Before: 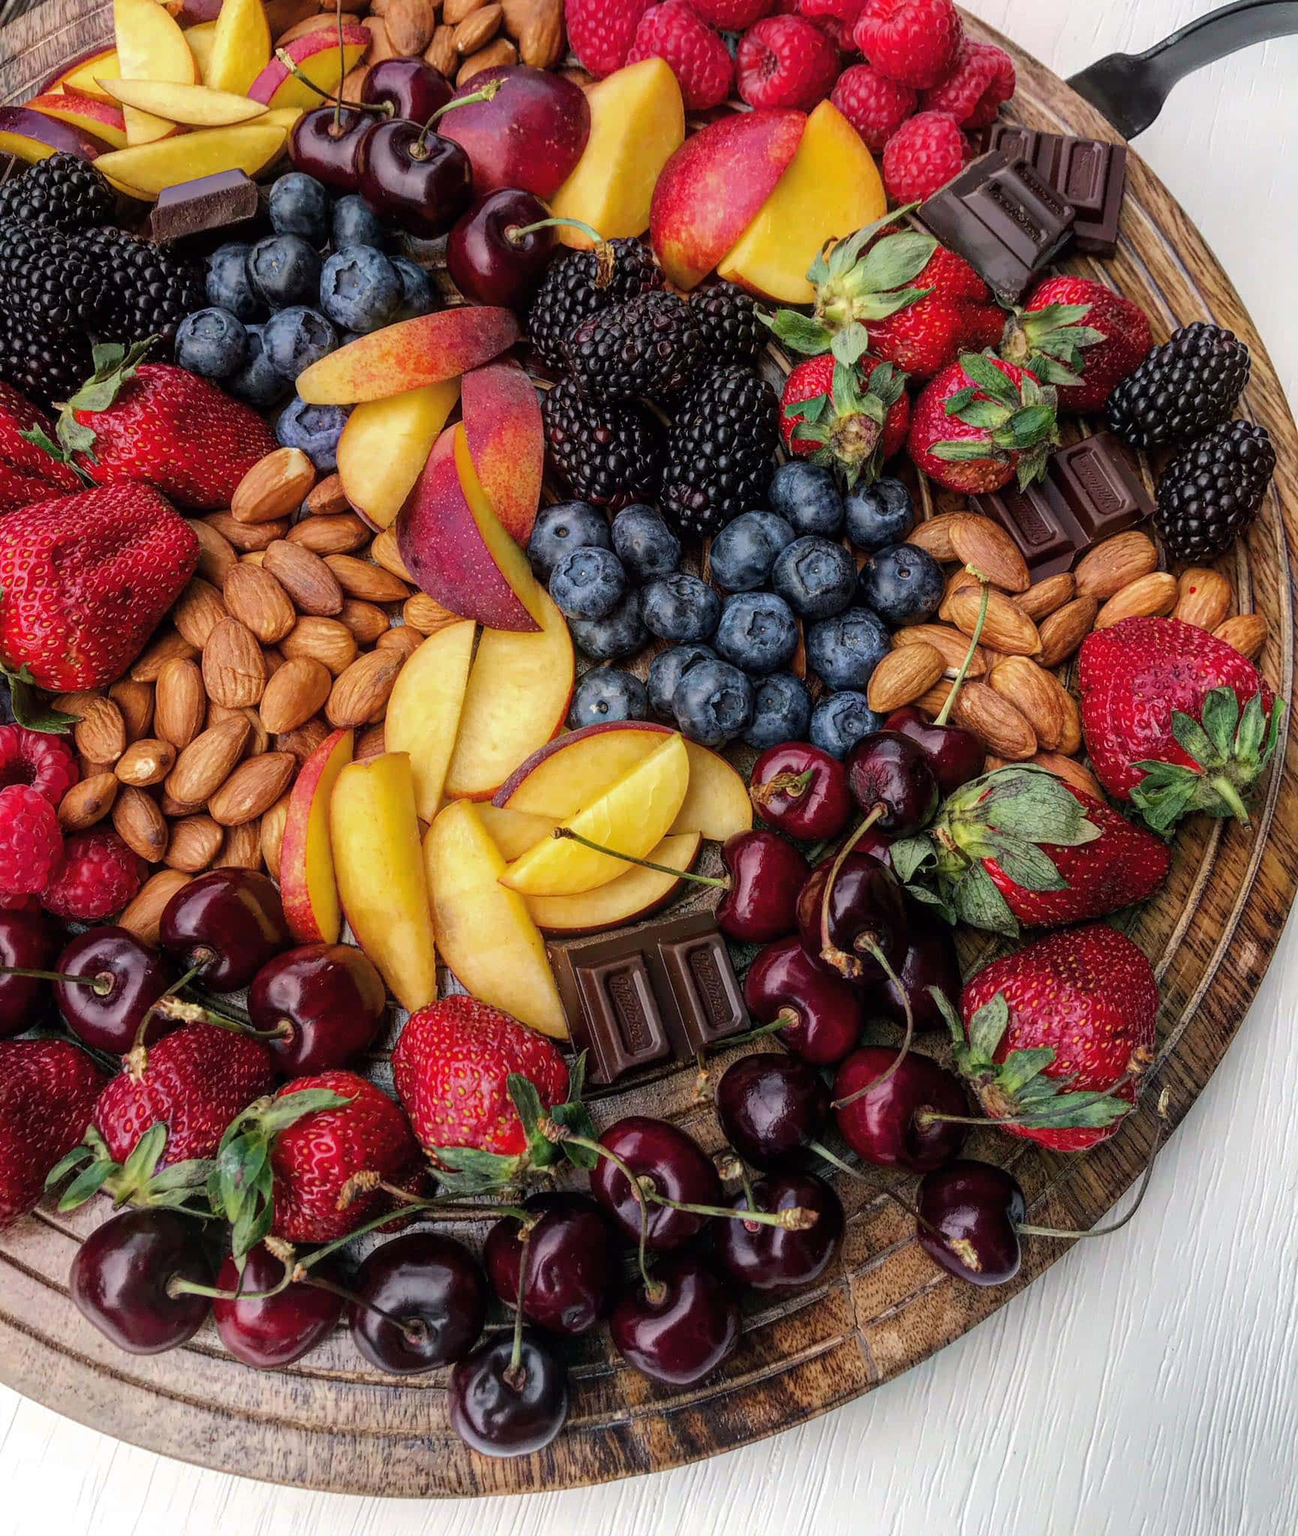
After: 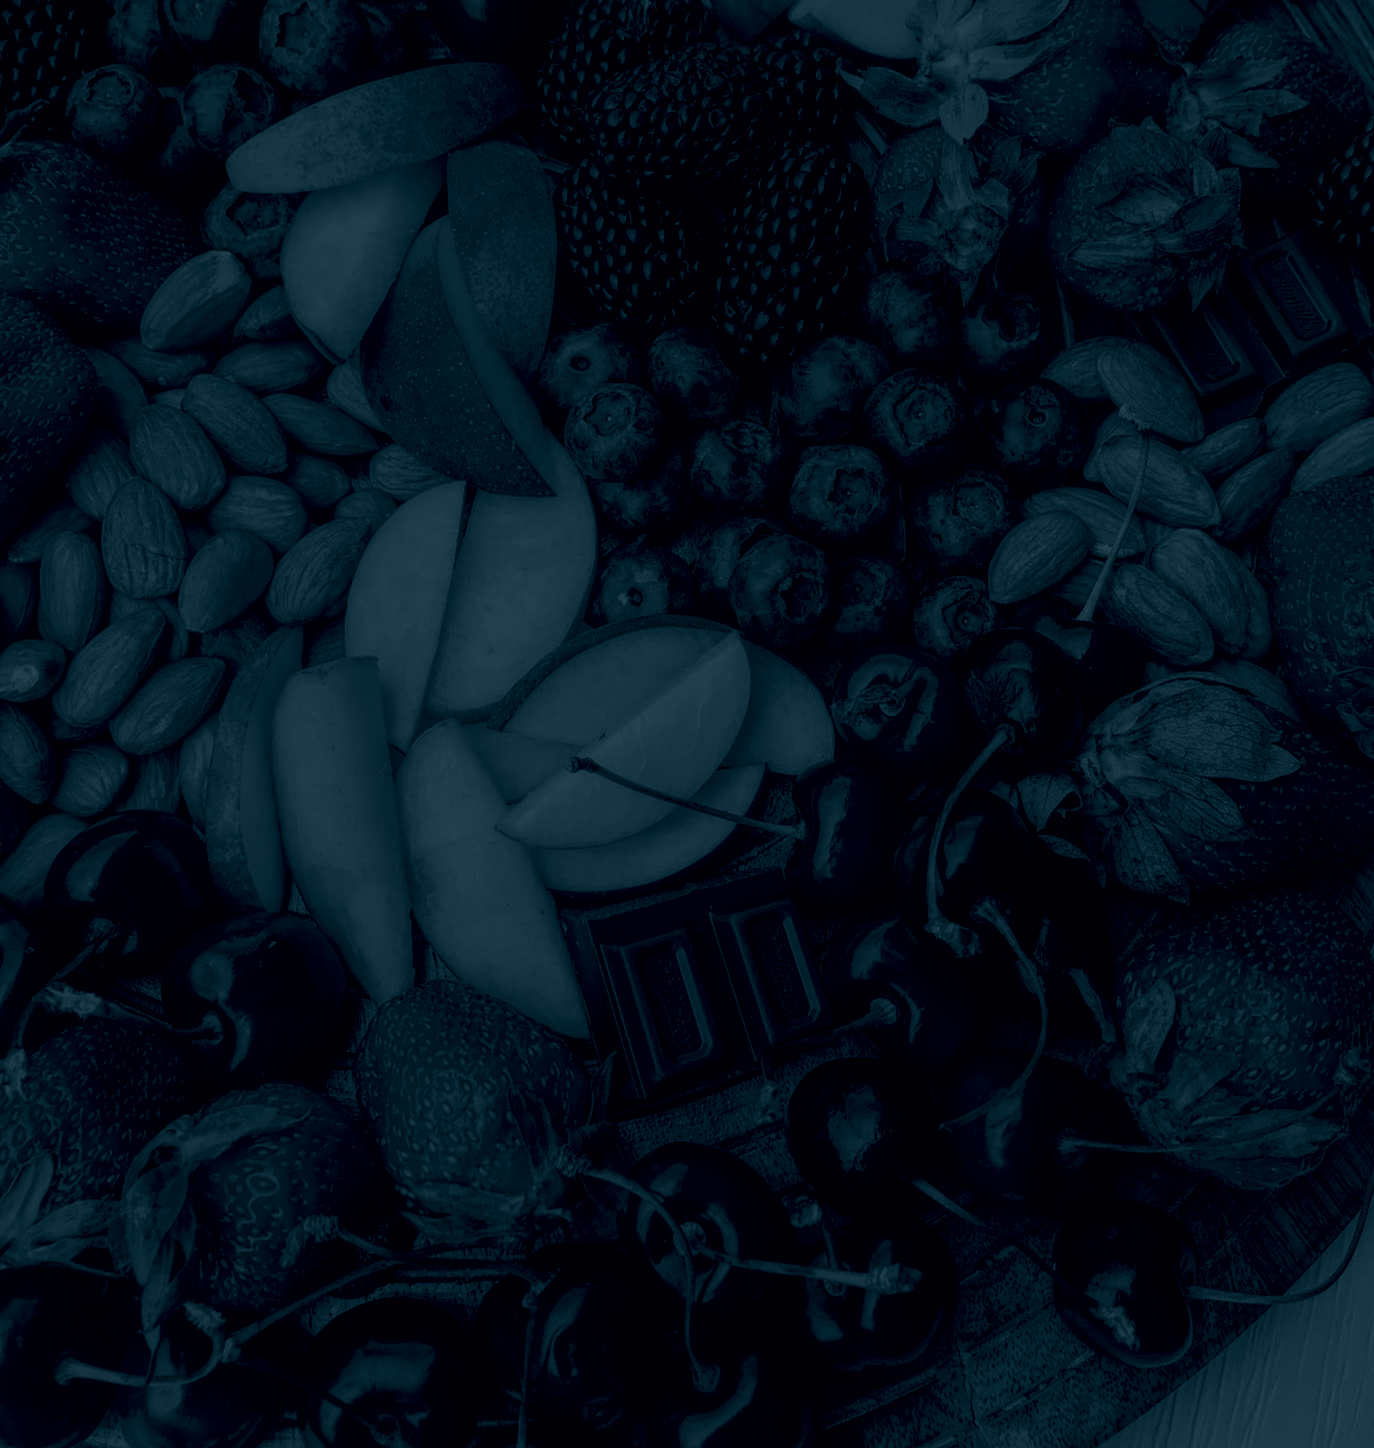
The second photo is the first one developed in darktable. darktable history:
colorize: hue 194.4°, saturation 29%, source mix 61.75%, lightness 3.98%, version 1
crop: left 9.712%, top 16.928%, right 10.845%, bottom 12.332%
exposure: exposure -2.002 EV, compensate highlight preservation false
